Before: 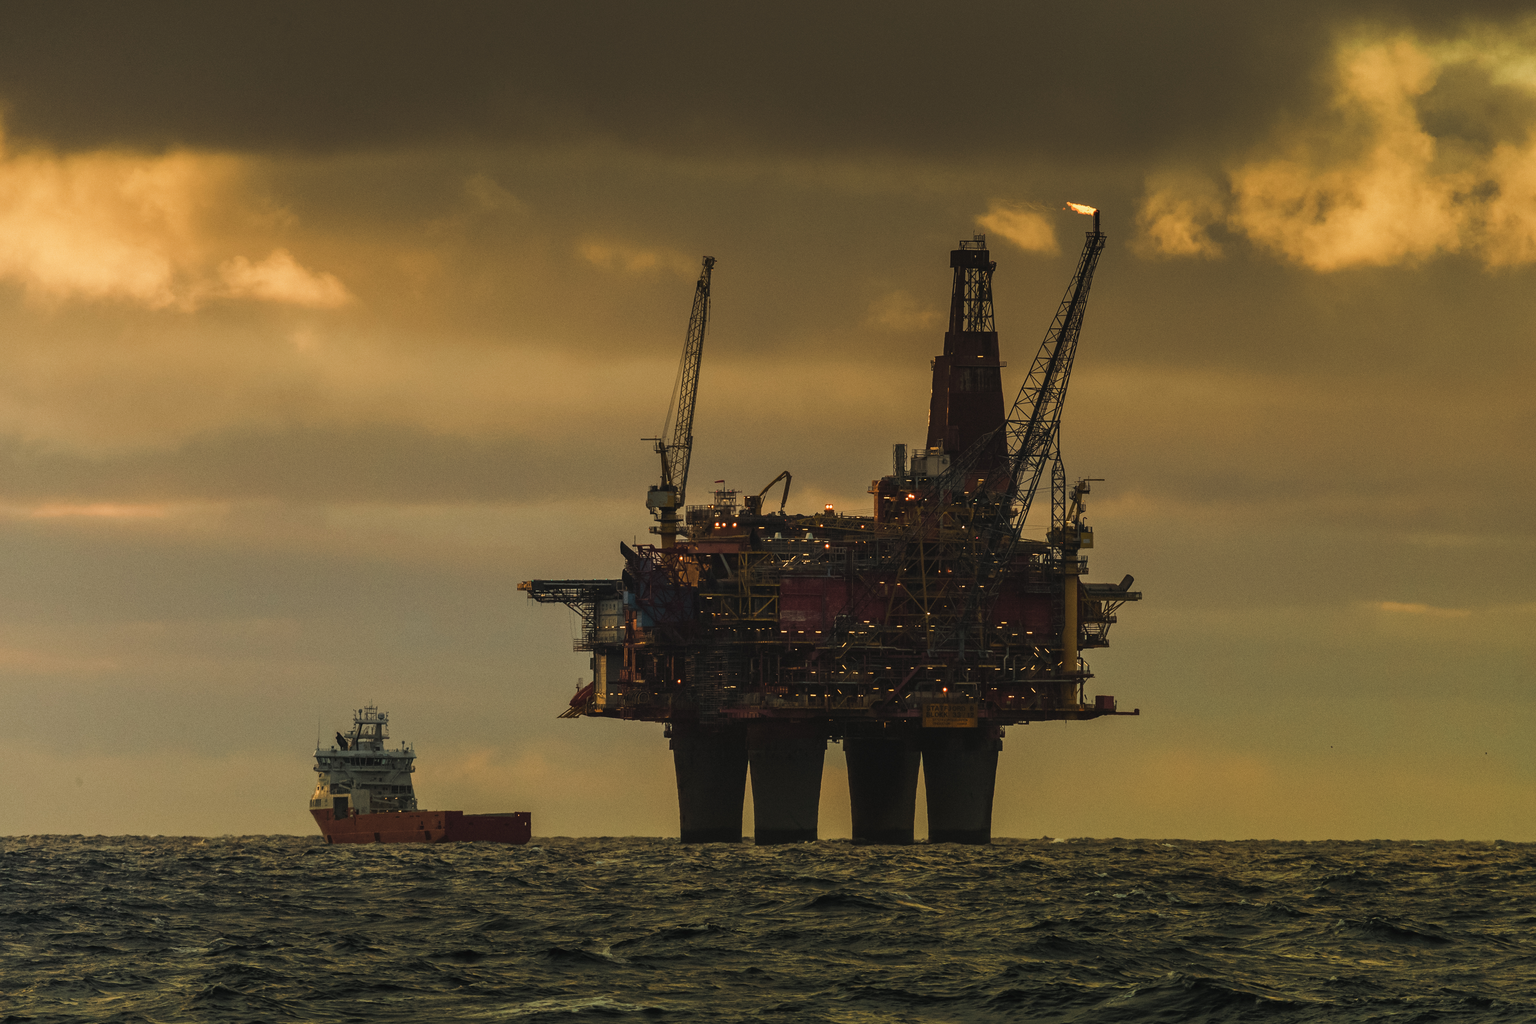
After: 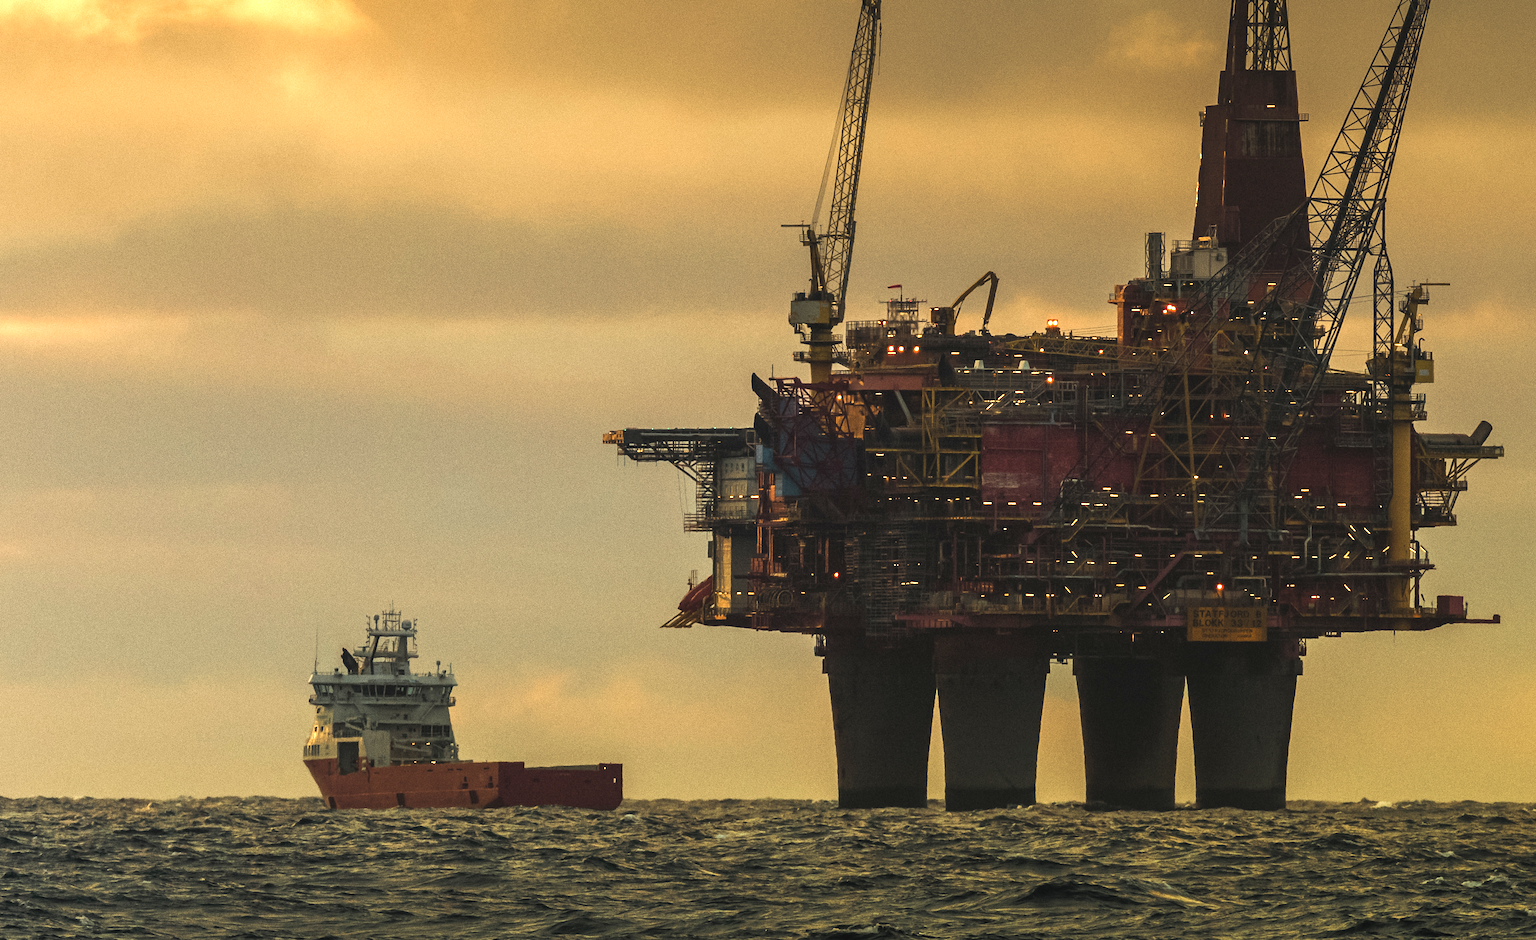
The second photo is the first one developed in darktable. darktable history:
crop: left 6.488%, top 27.668%, right 24.183%, bottom 8.656%
exposure: black level correction 0.001, exposure 1.05 EV, compensate exposure bias true, compensate highlight preservation false
